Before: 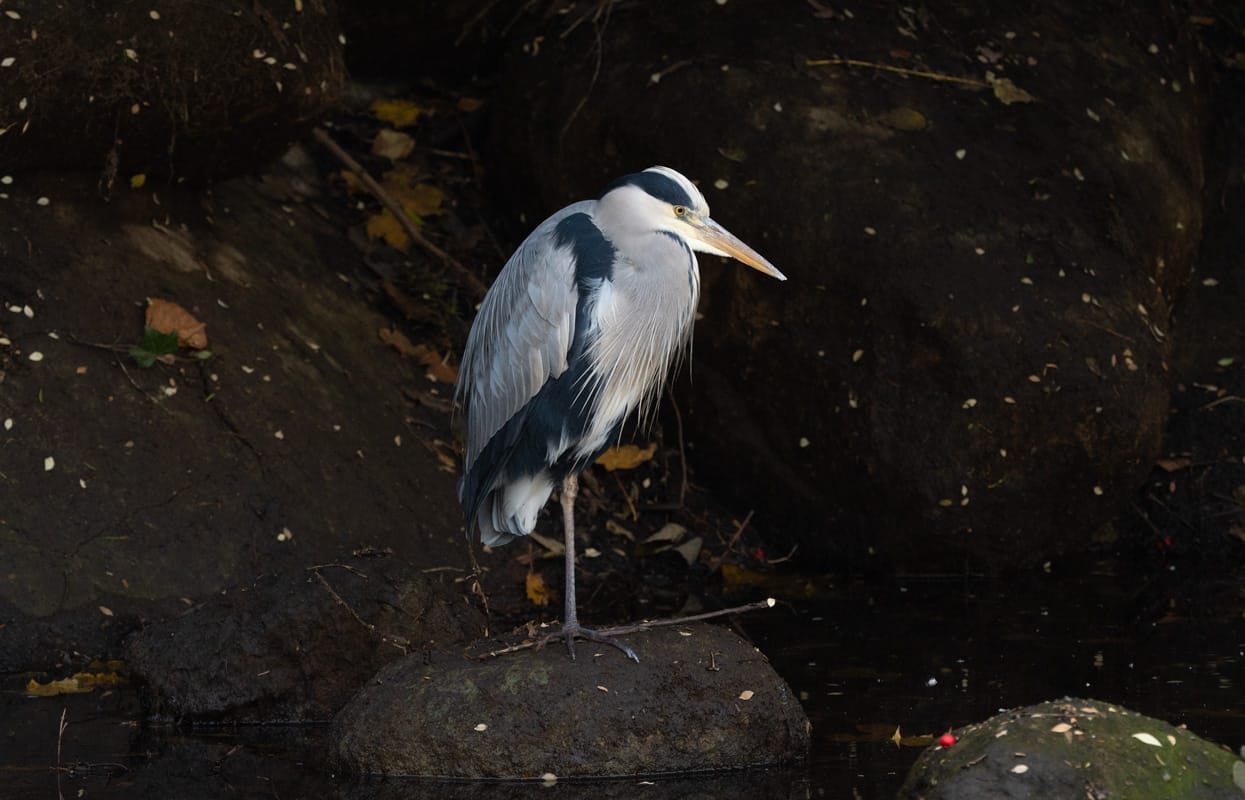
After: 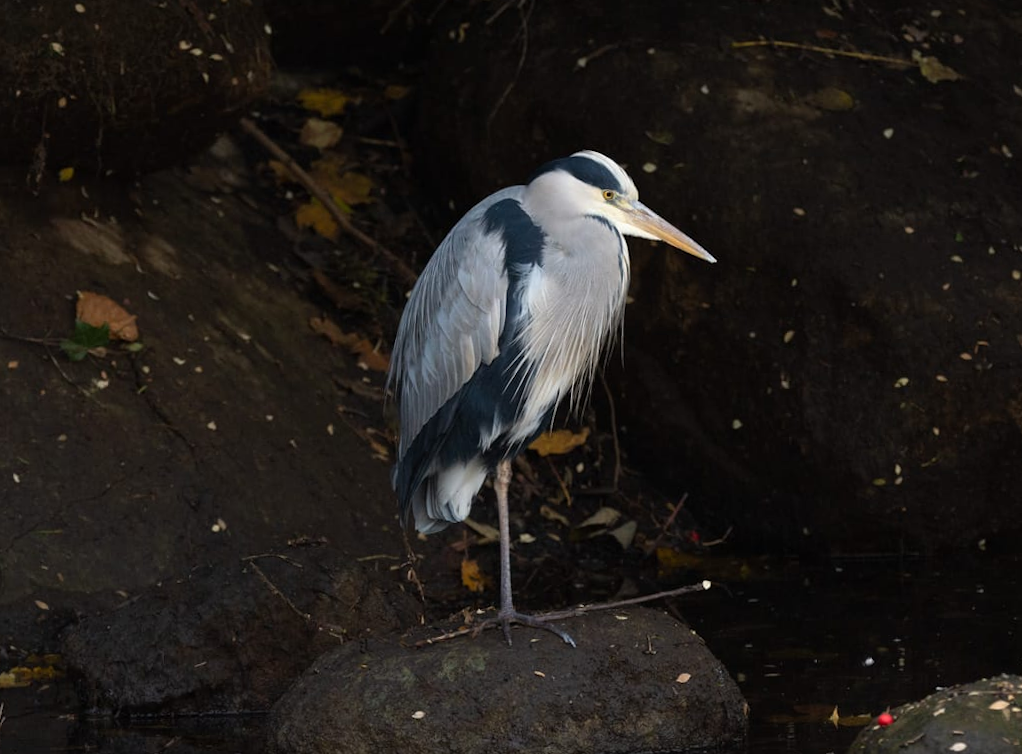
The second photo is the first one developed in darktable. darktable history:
crop and rotate: angle 1°, left 4.281%, top 0.642%, right 11.383%, bottom 2.486%
white balance: emerald 1
